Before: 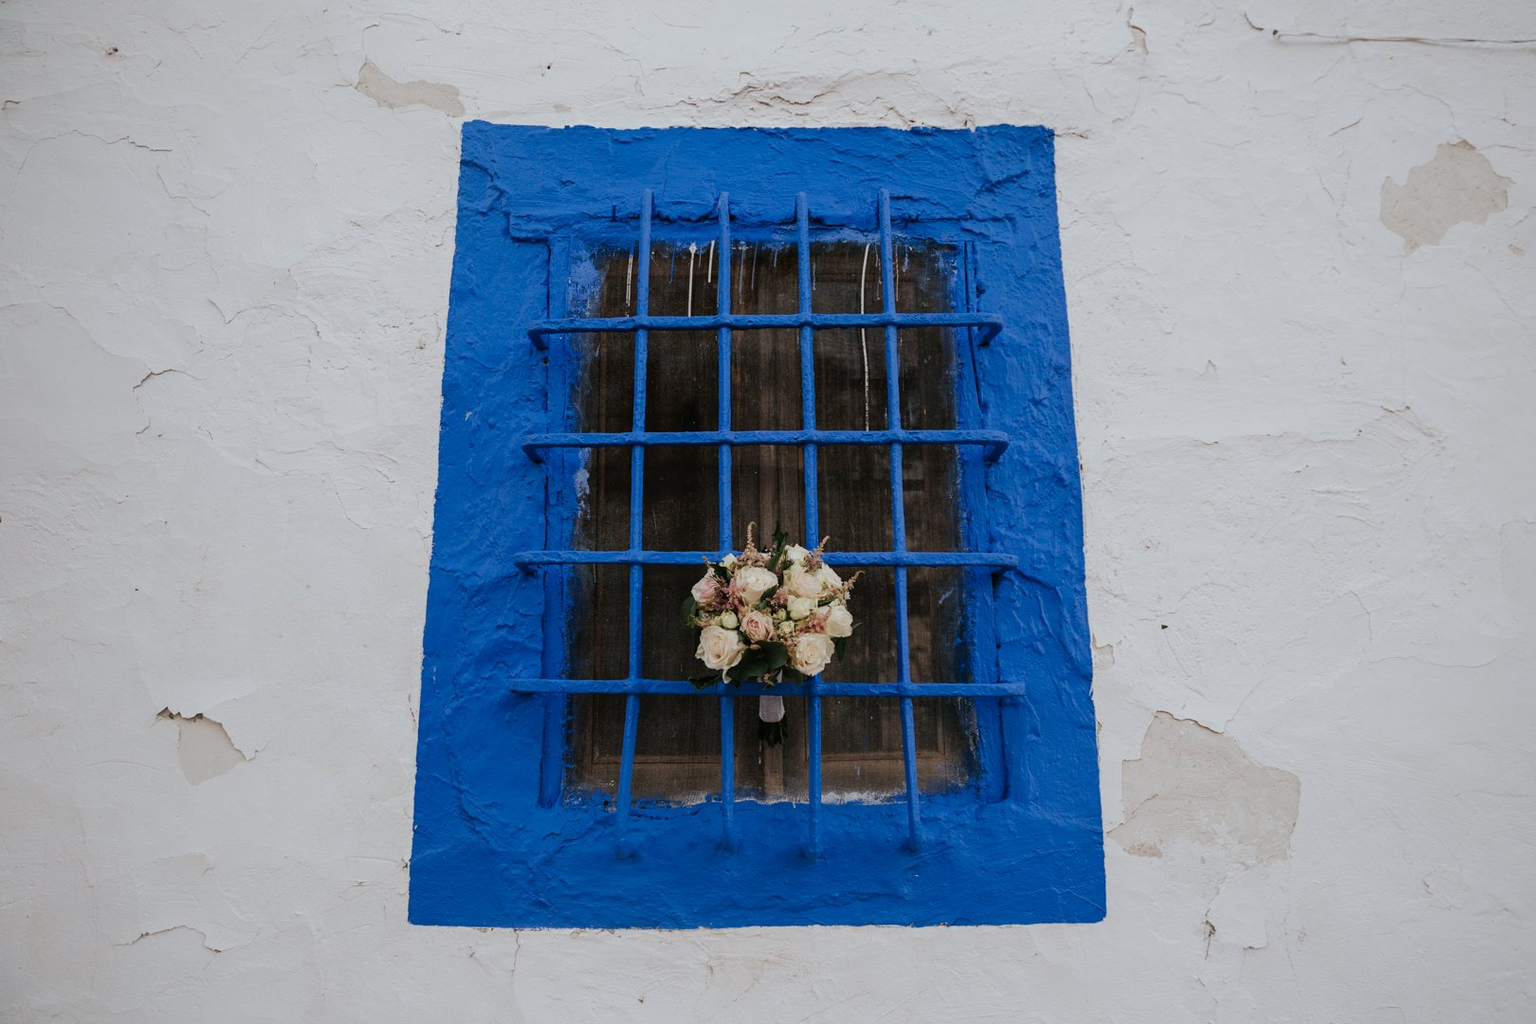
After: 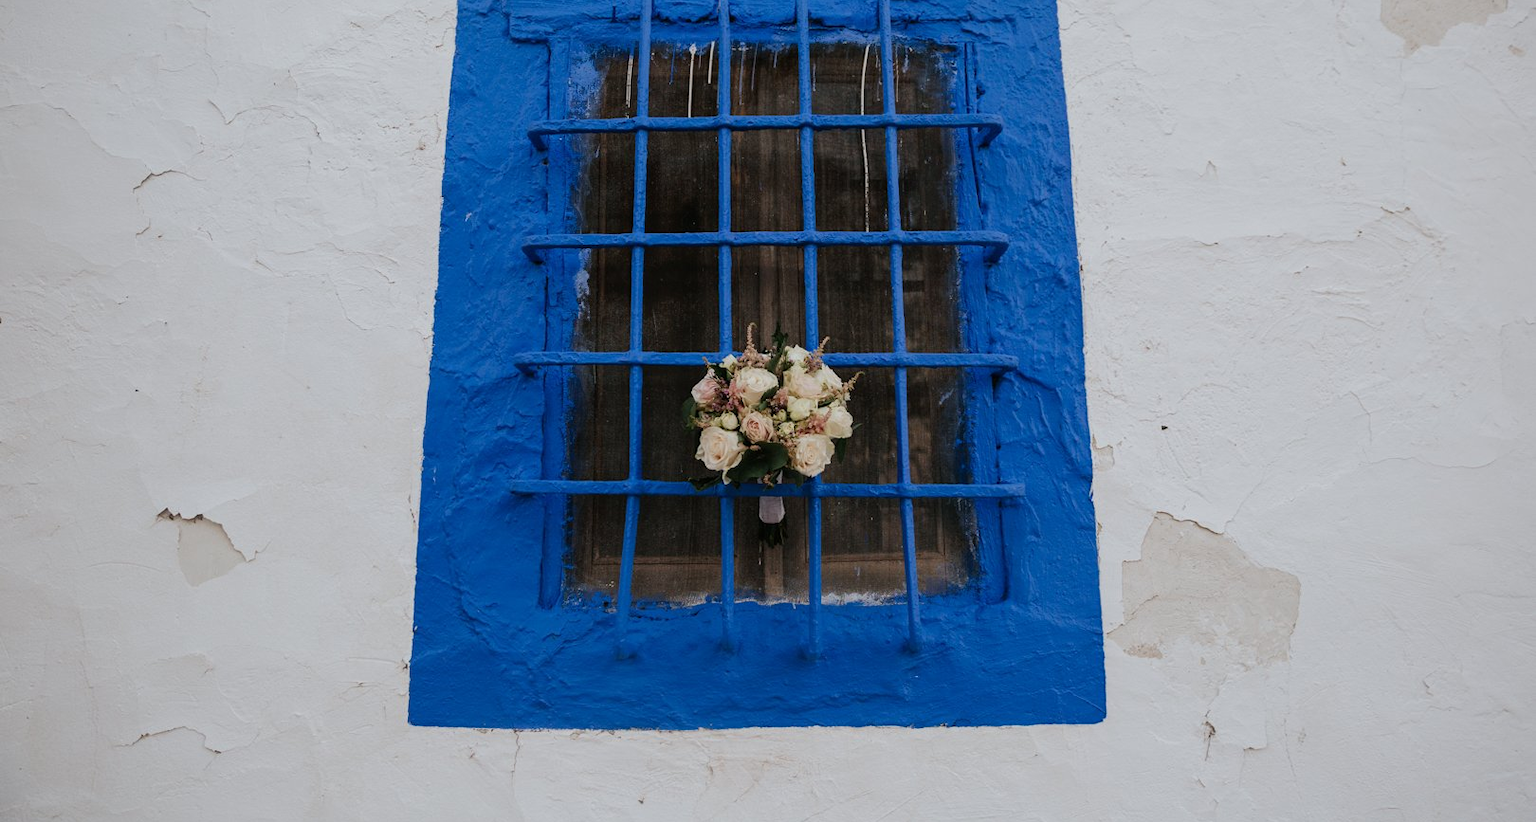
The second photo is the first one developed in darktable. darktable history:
crop and rotate: top 19.562%
tone equalizer: on, module defaults
exposure: compensate highlight preservation false
